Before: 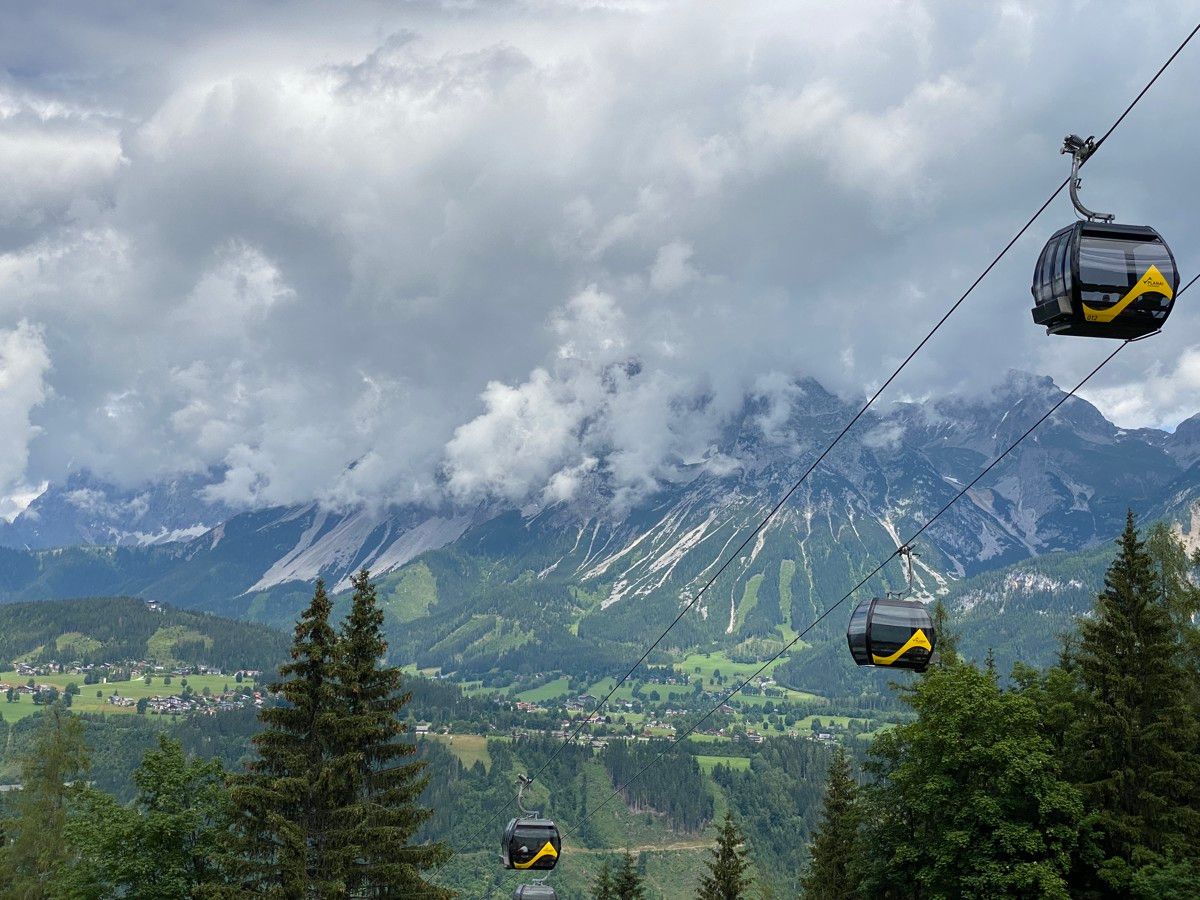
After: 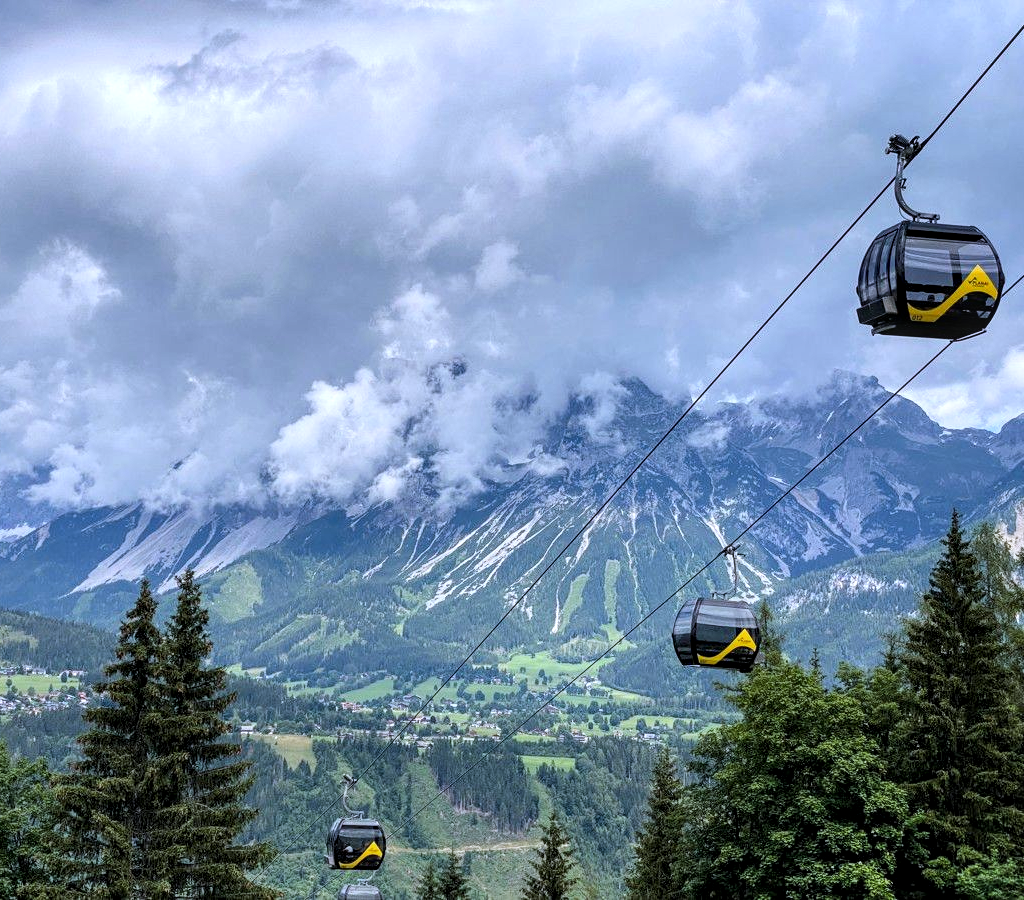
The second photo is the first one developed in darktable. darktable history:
crop and rotate: left 14.584%
tone curve: curves: ch0 [(0, 0) (0.004, 0.001) (0.133, 0.112) (0.325, 0.362) (0.832, 0.893) (1, 1)], color space Lab, linked channels, preserve colors none
contrast brightness saturation: saturation -0.05
shadows and highlights: soften with gaussian
tone equalizer: on, module defaults
local contrast: detail 130%
white balance: red 0.967, blue 1.119, emerald 0.756
